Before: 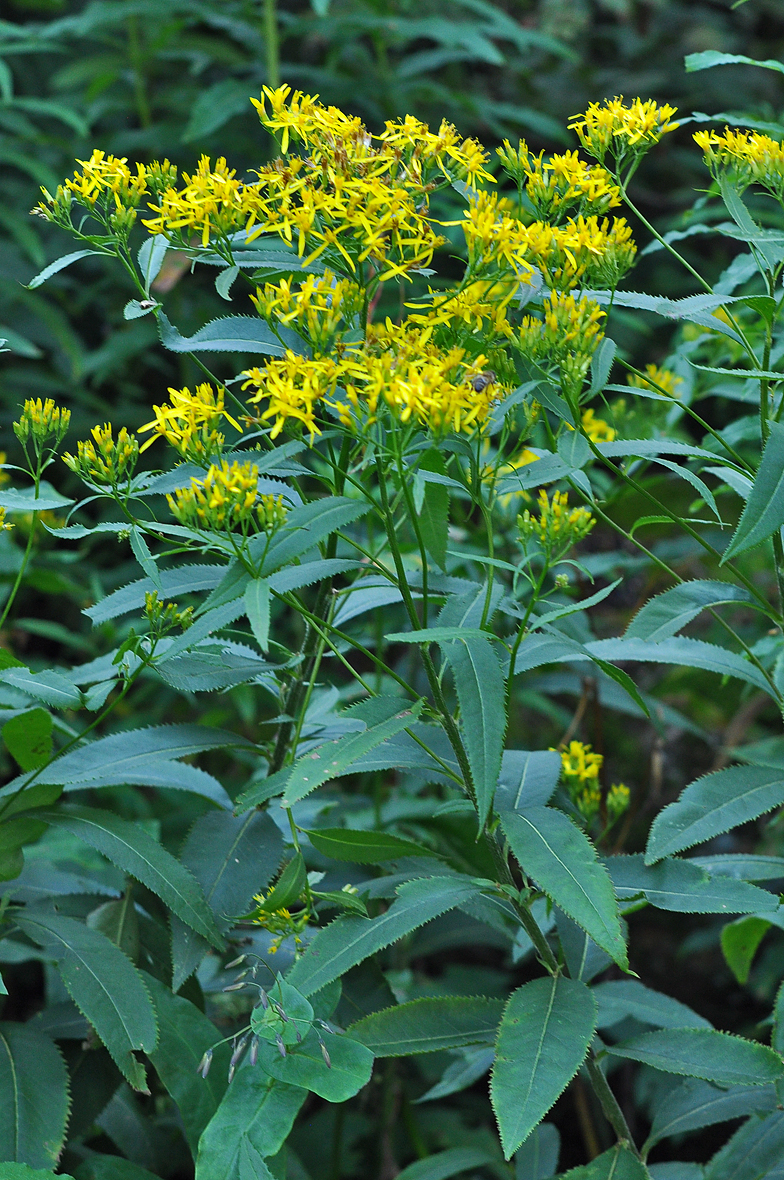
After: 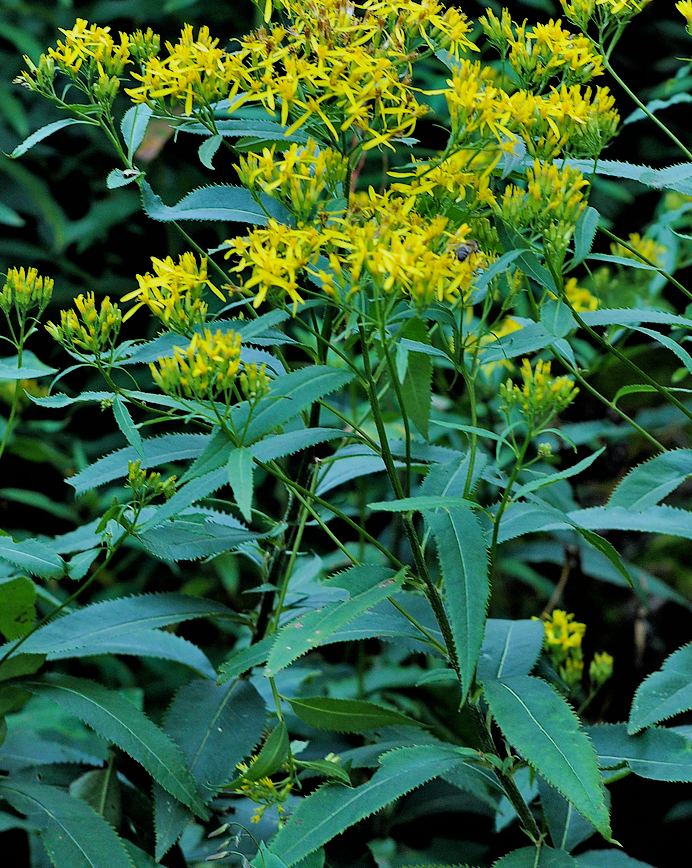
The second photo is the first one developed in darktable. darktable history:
velvia: on, module defaults
filmic rgb: black relative exposure -3.4 EV, white relative exposure 3.45 EV, hardness 2.36, contrast 1.104
crop and rotate: left 2.288%, top 11.112%, right 9.352%, bottom 15.288%
